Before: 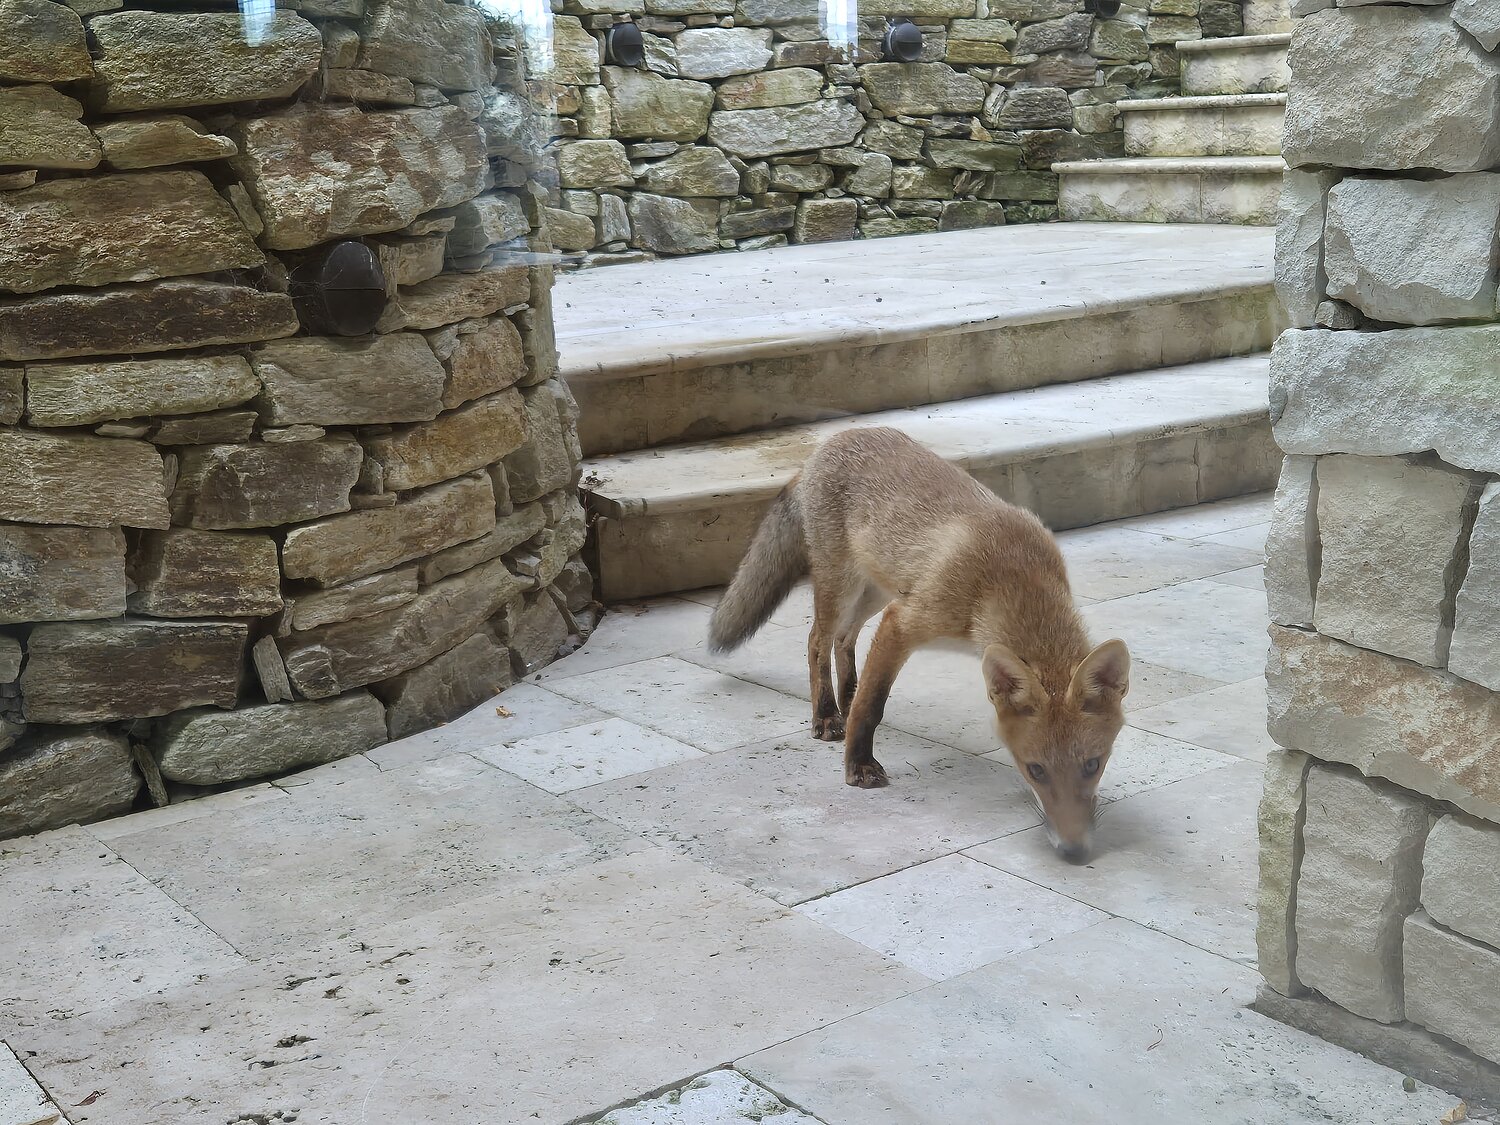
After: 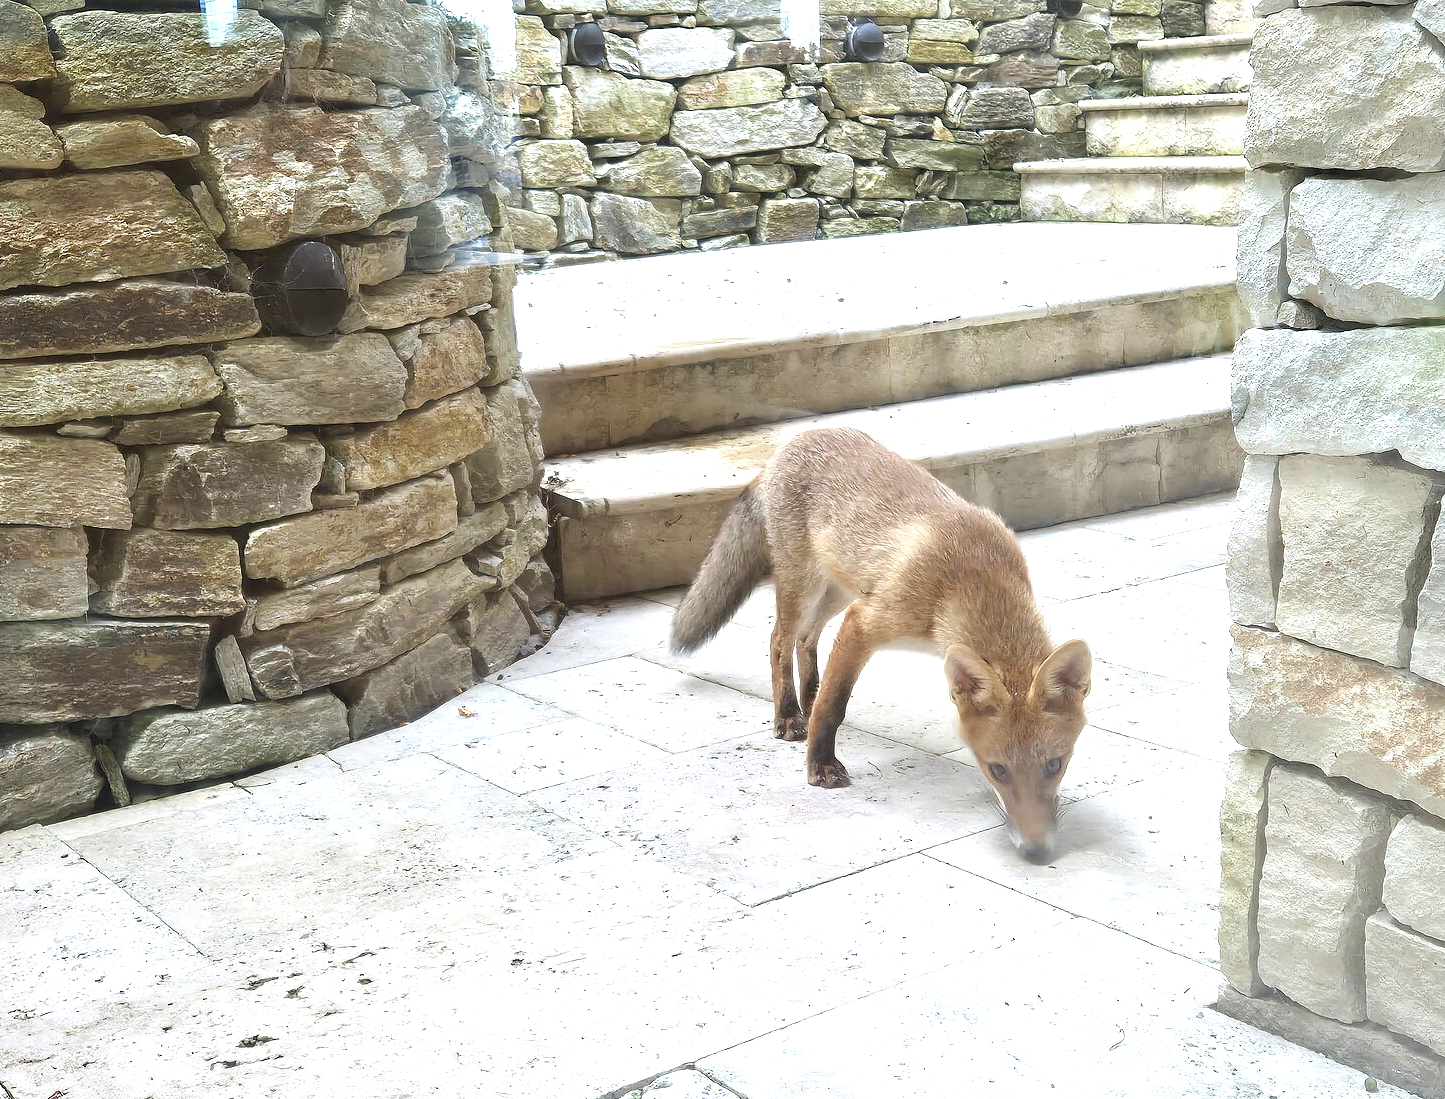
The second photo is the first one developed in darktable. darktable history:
crop and rotate: left 2.536%, right 1.107%, bottom 2.246%
exposure: black level correction 0, exposure 1.125 EV, compensate exposure bias true, compensate highlight preservation false
